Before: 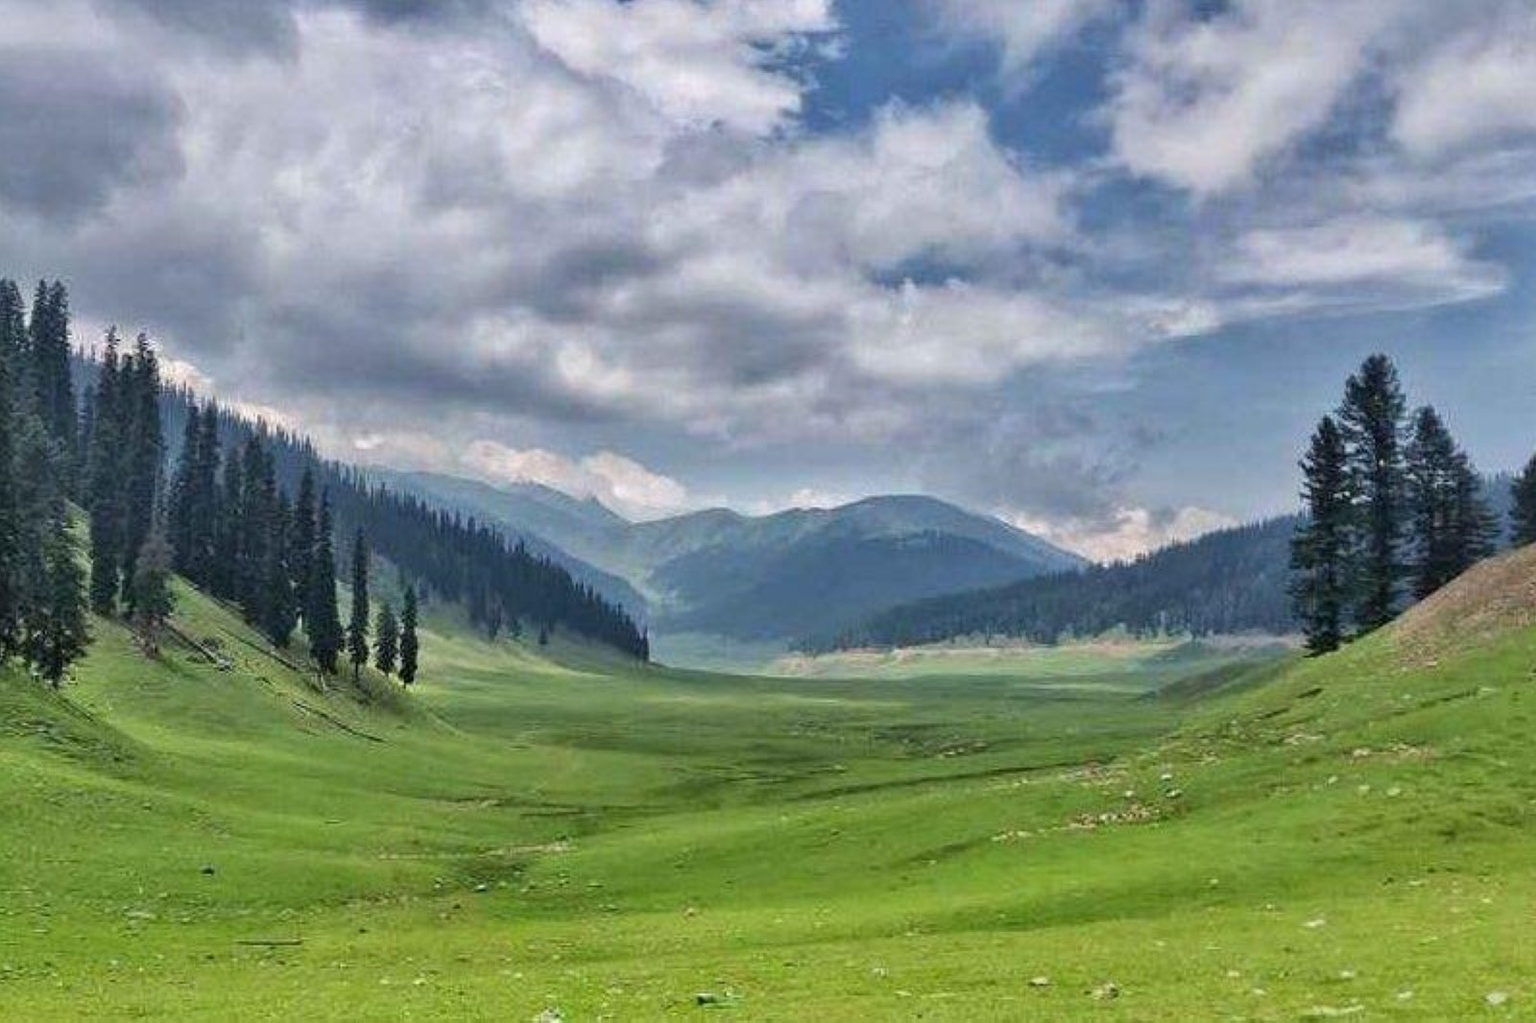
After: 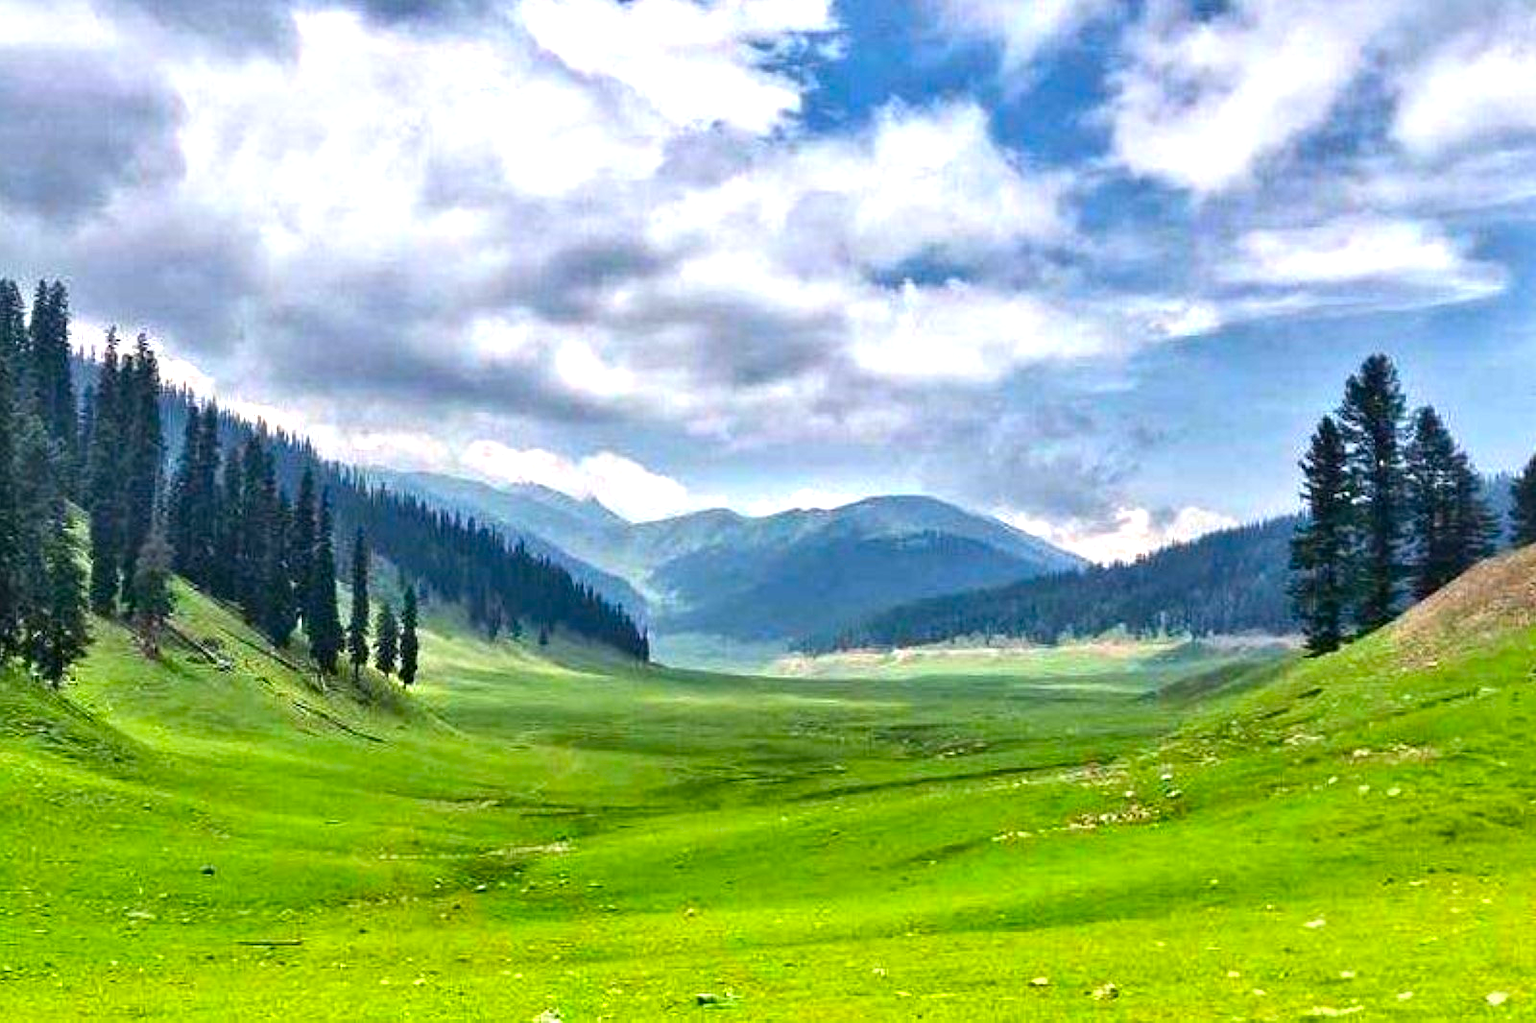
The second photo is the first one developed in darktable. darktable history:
contrast brightness saturation: contrast 0.07, brightness -0.14, saturation 0.11
exposure: exposure 0.943 EV, compensate highlight preservation false
color balance: output saturation 120%
